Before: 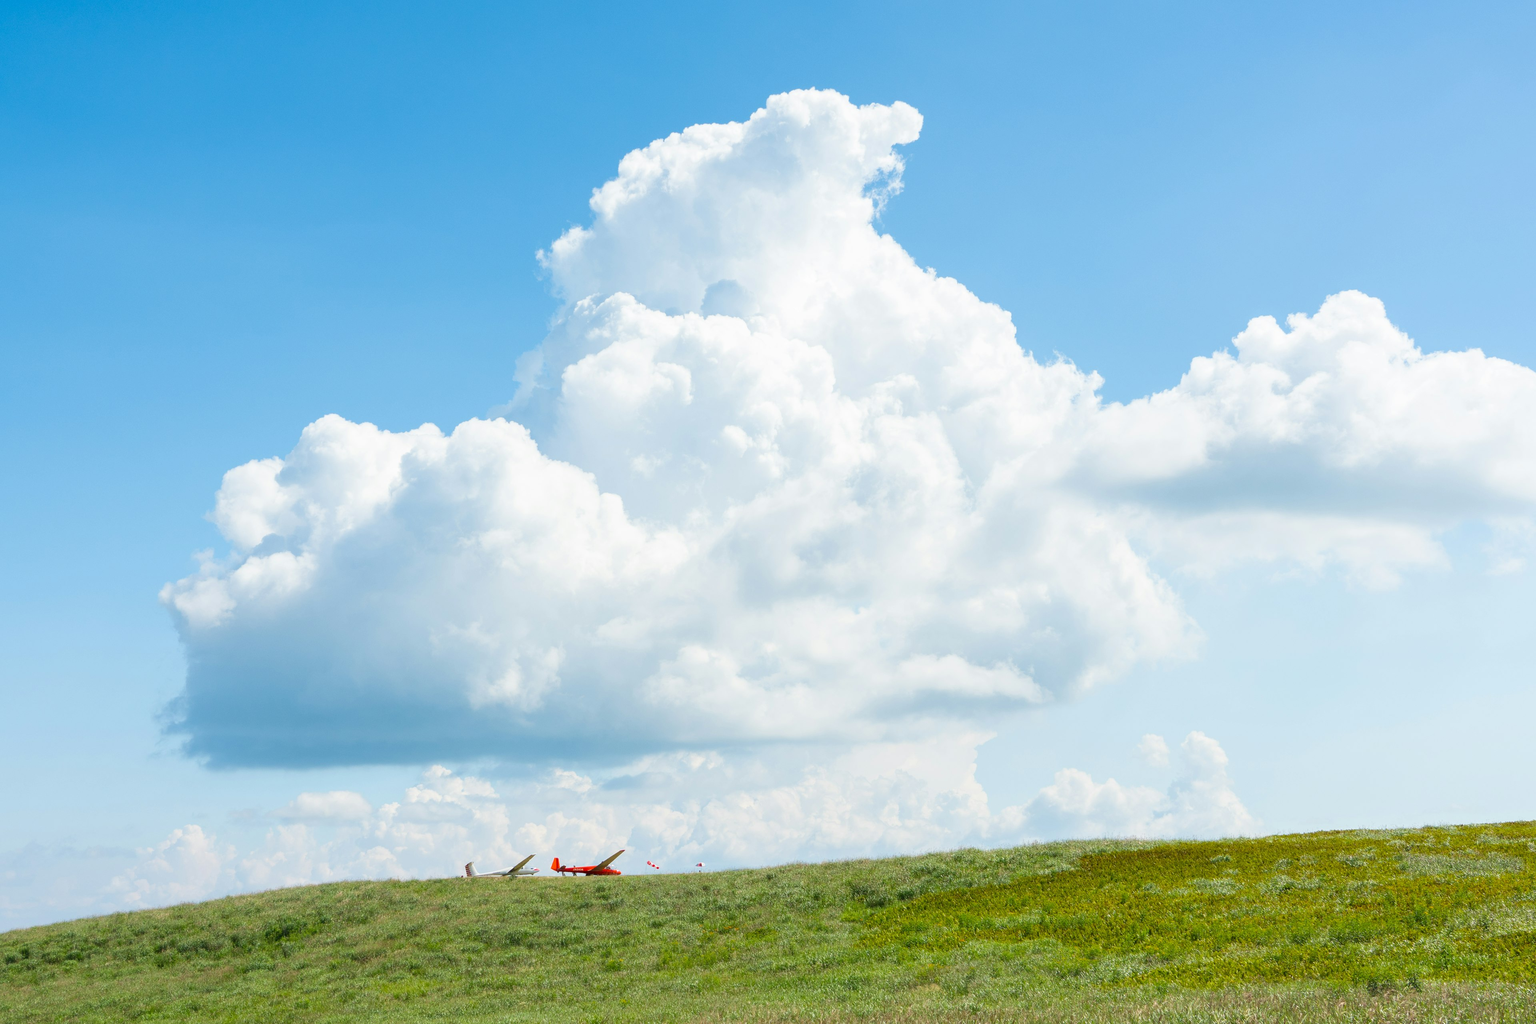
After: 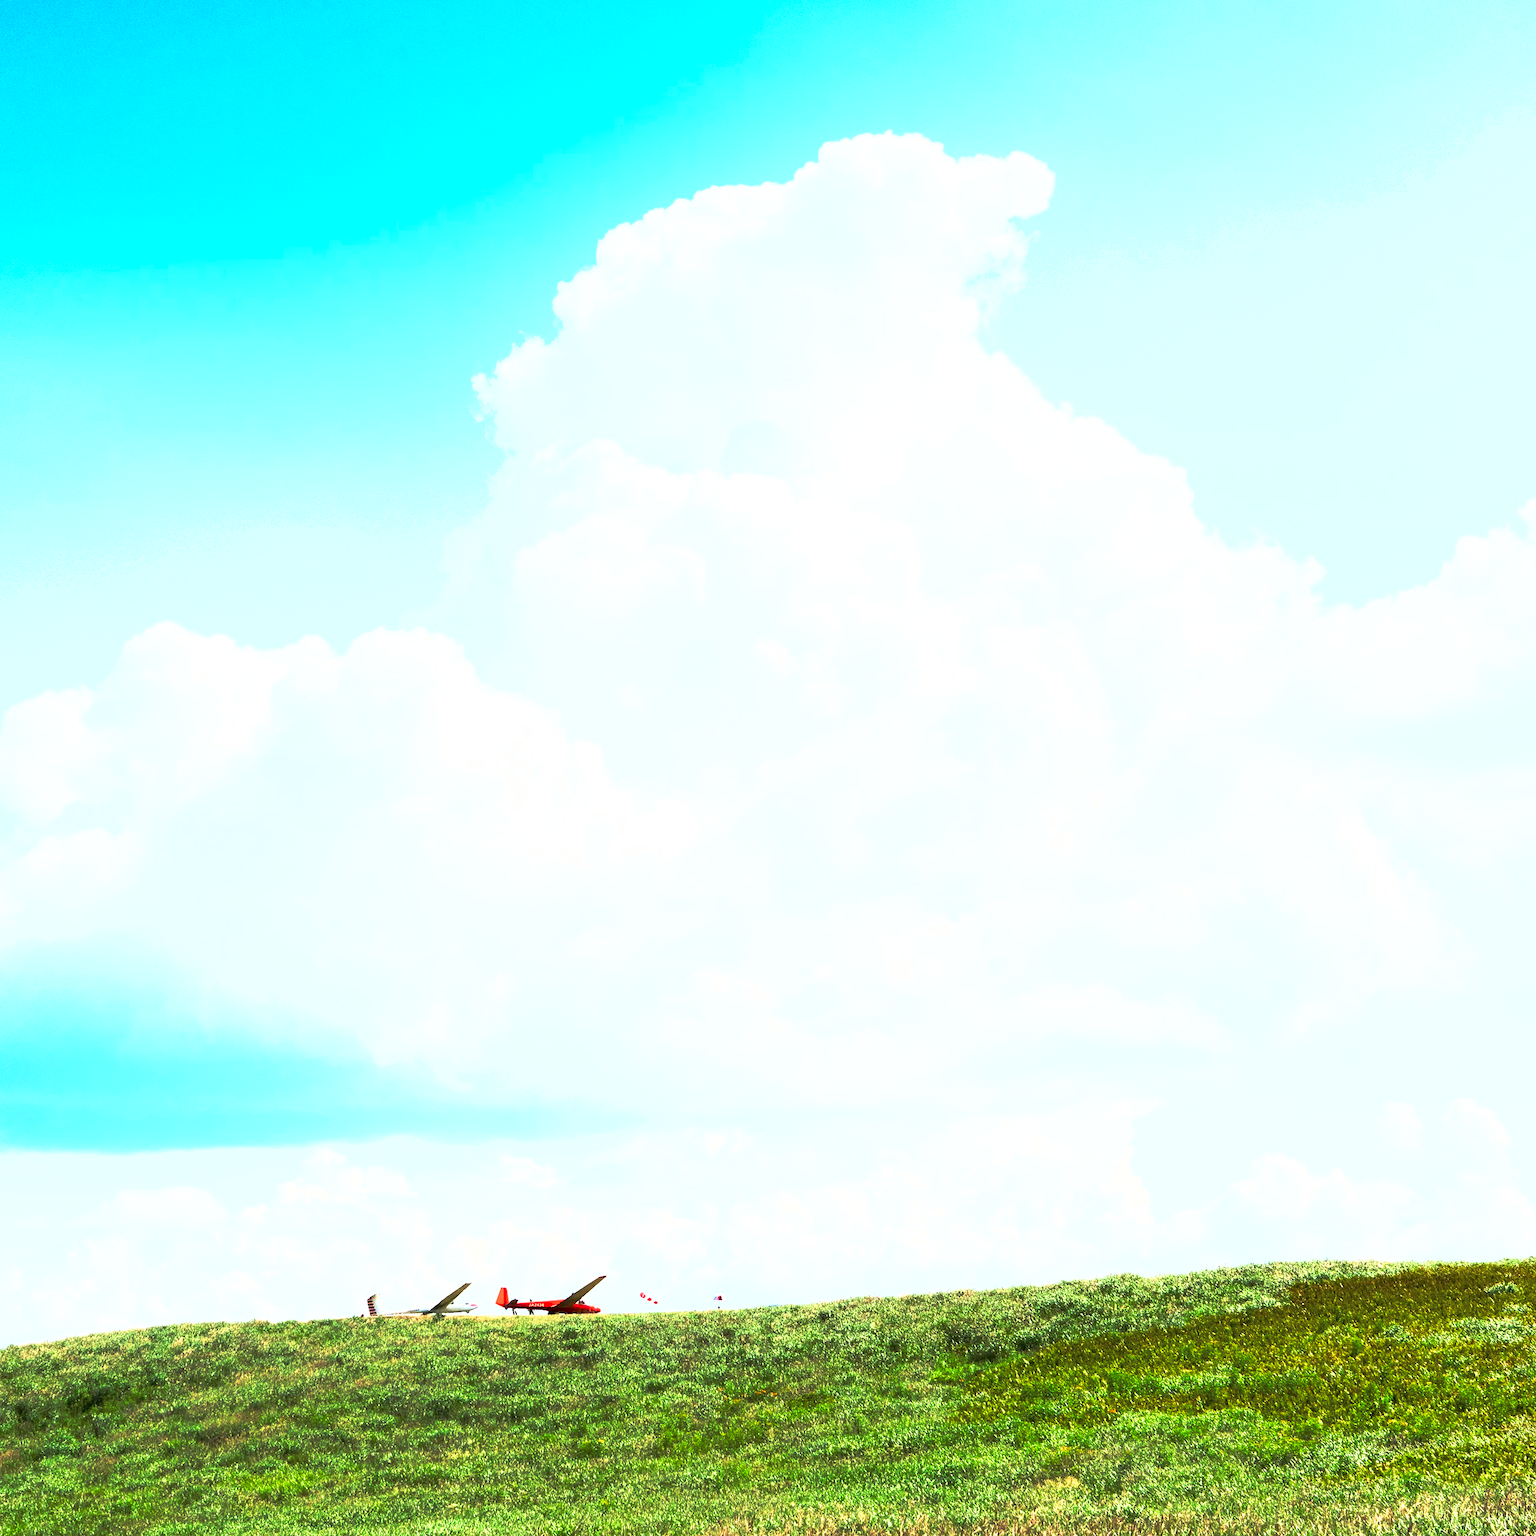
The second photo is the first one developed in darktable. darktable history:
exposure: black level correction 0, exposure 1.177 EV, compensate highlight preservation false
base curve: curves: ch0 [(0, 0) (0.564, 0.291) (0.802, 0.731) (1, 1)], preserve colors none
crop and rotate: left 14.397%, right 18.941%
shadows and highlights: shadows -61.97, white point adjustment -5.39, highlights 61.81
